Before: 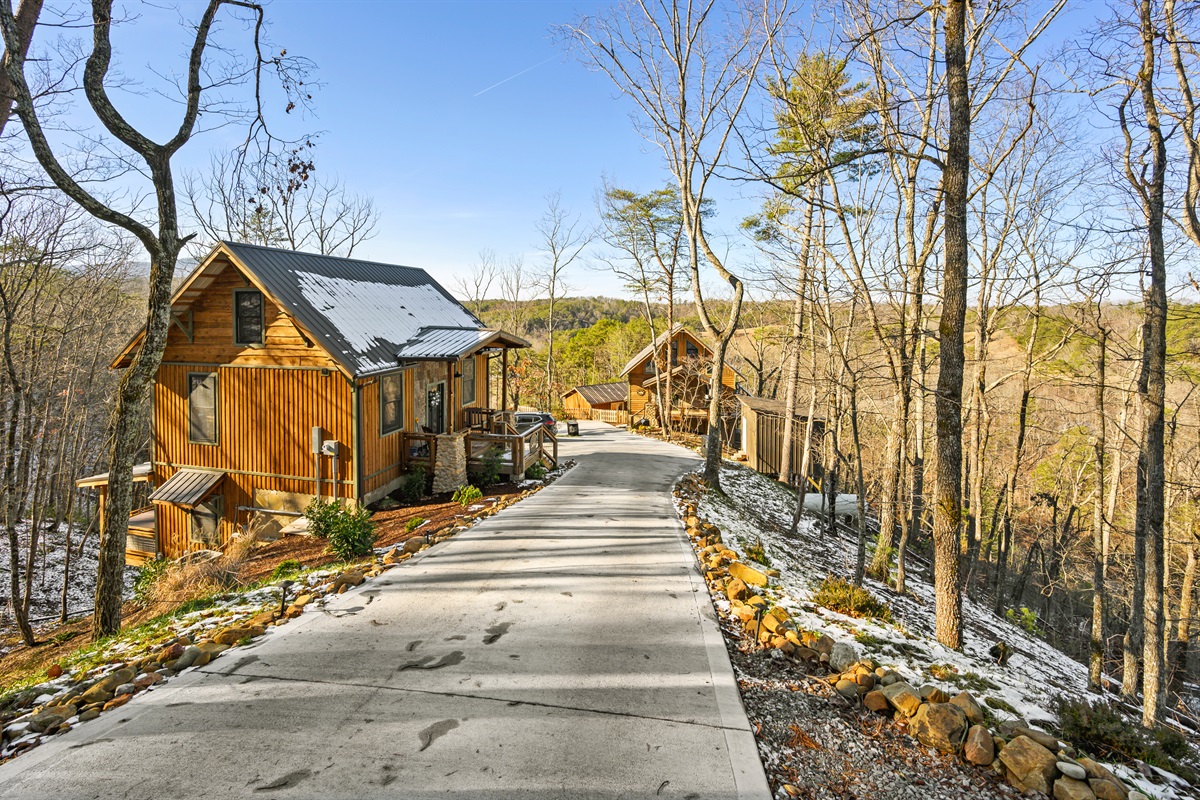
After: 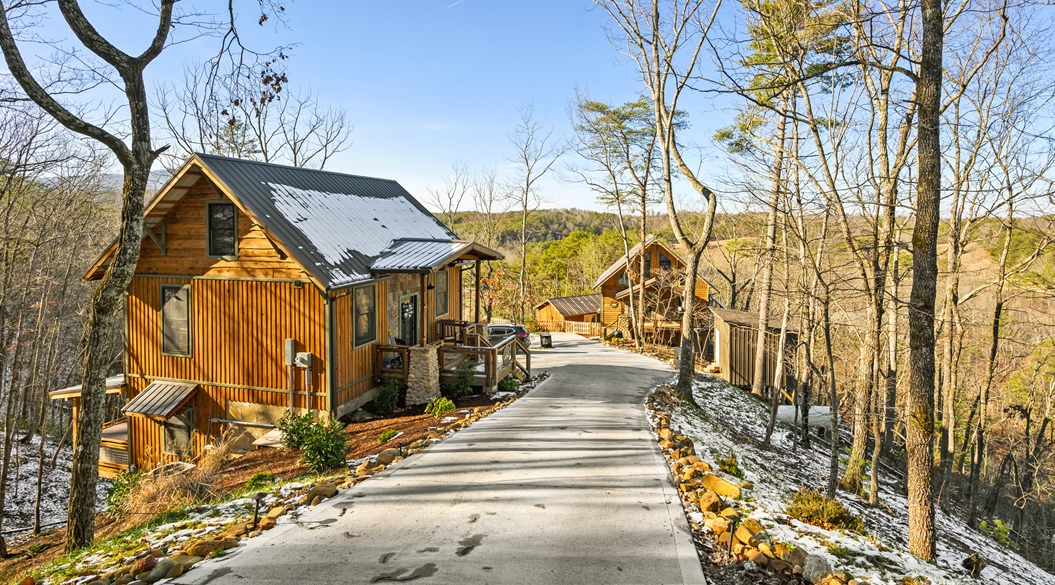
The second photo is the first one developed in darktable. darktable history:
crop and rotate: left 2.282%, top 11.026%, right 9.757%, bottom 15.778%
